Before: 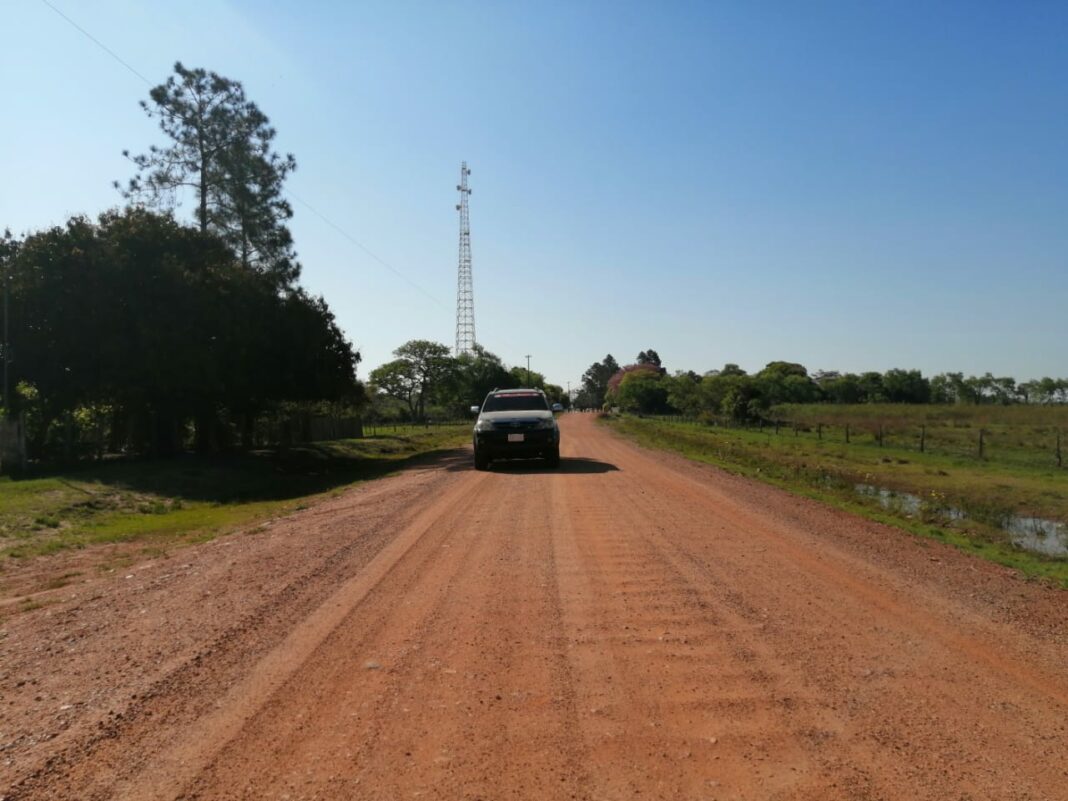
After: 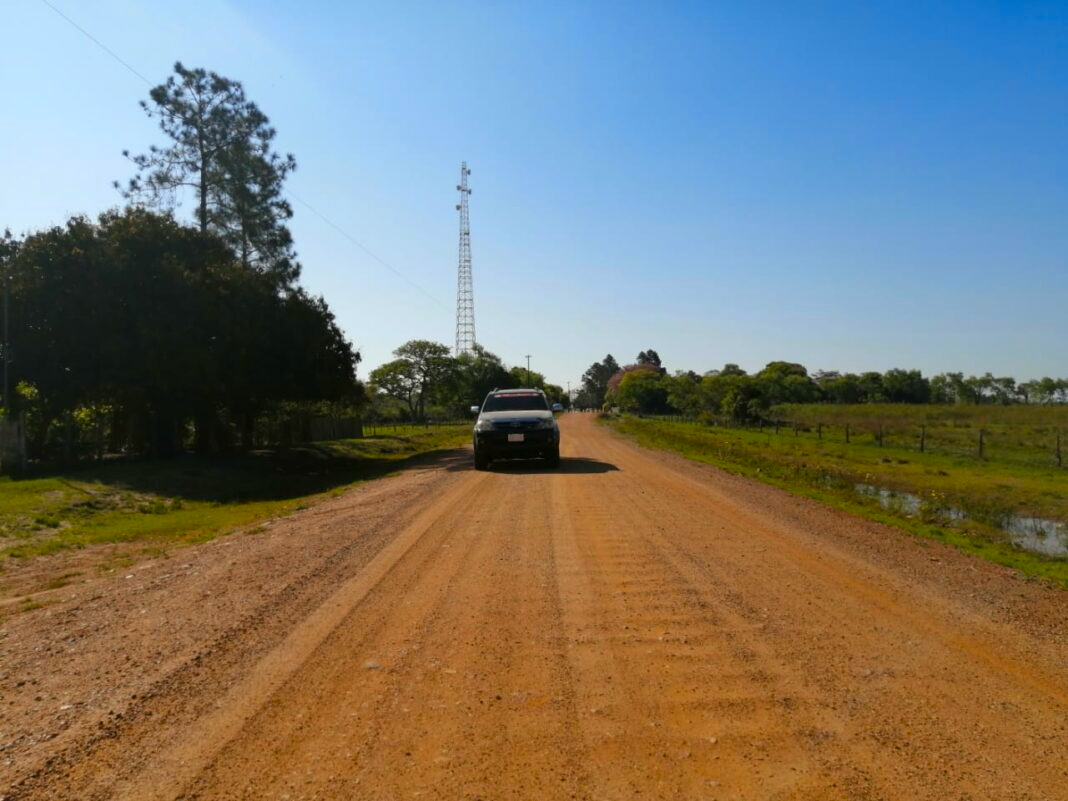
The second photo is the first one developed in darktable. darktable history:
color contrast: green-magenta contrast 0.8, blue-yellow contrast 1.1, unbound 0
color balance rgb: perceptual saturation grading › global saturation 20%, global vibrance 20%
